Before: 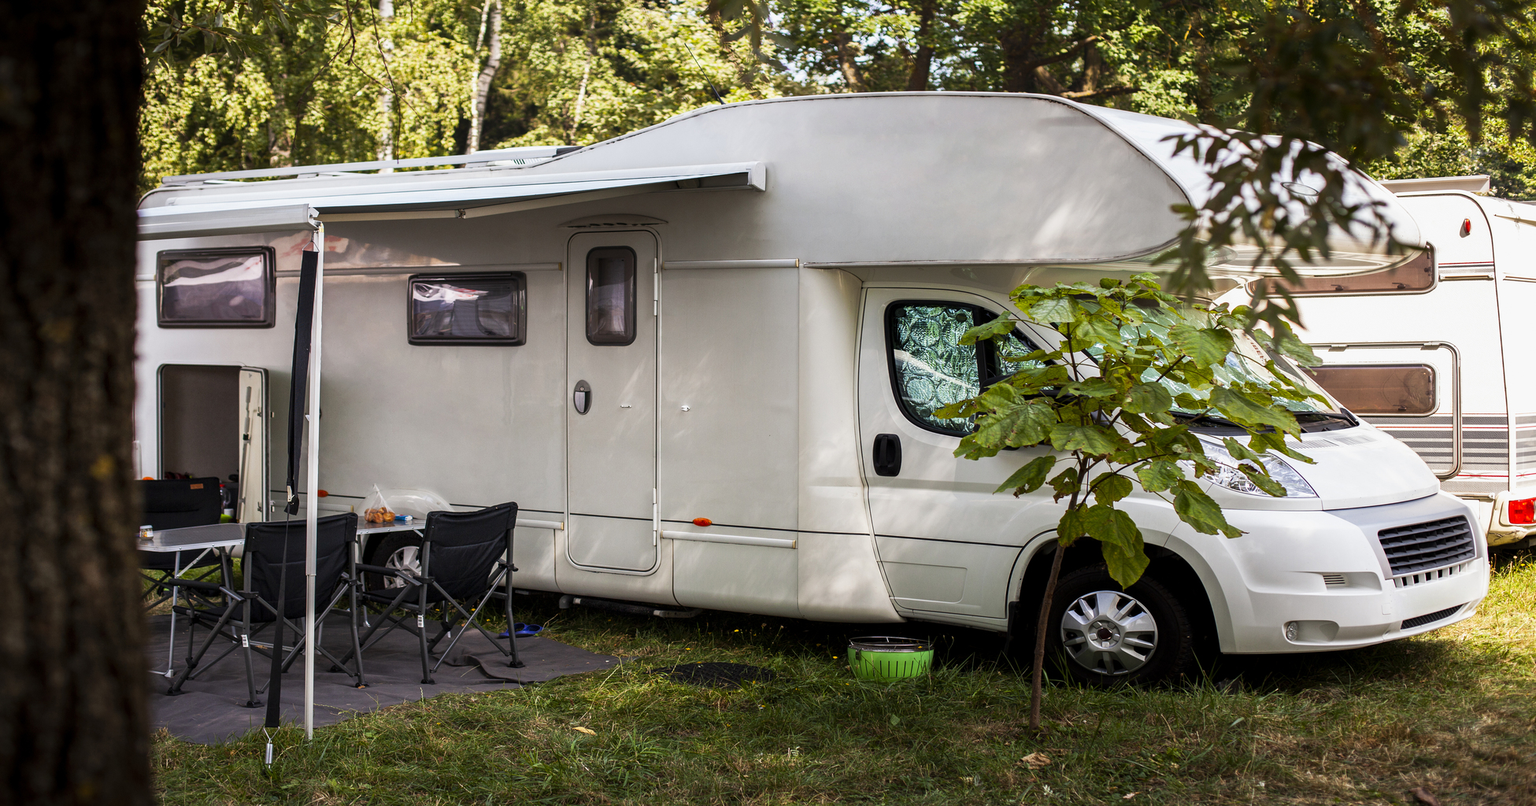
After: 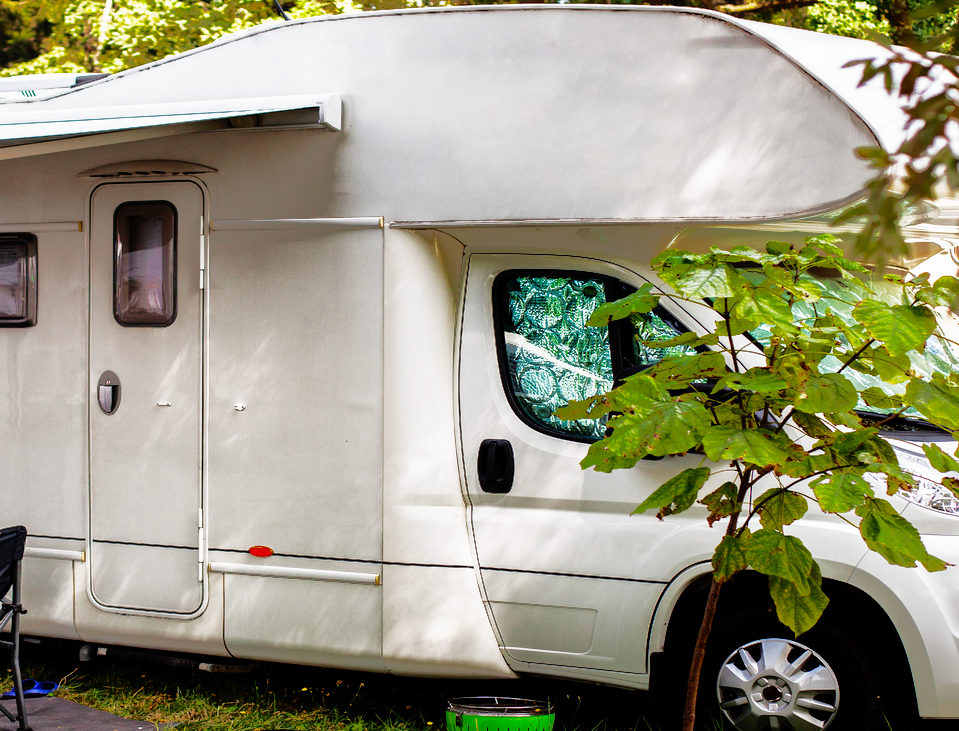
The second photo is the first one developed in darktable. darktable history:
crop: left 32.383%, top 10.942%, right 18.457%, bottom 17.599%
base curve: curves: ch0 [(0, 0) (0.012, 0.01) (0.073, 0.168) (0.31, 0.711) (0.645, 0.957) (1, 1)], preserve colors none
shadows and highlights: shadows -19.39, highlights -73.42
